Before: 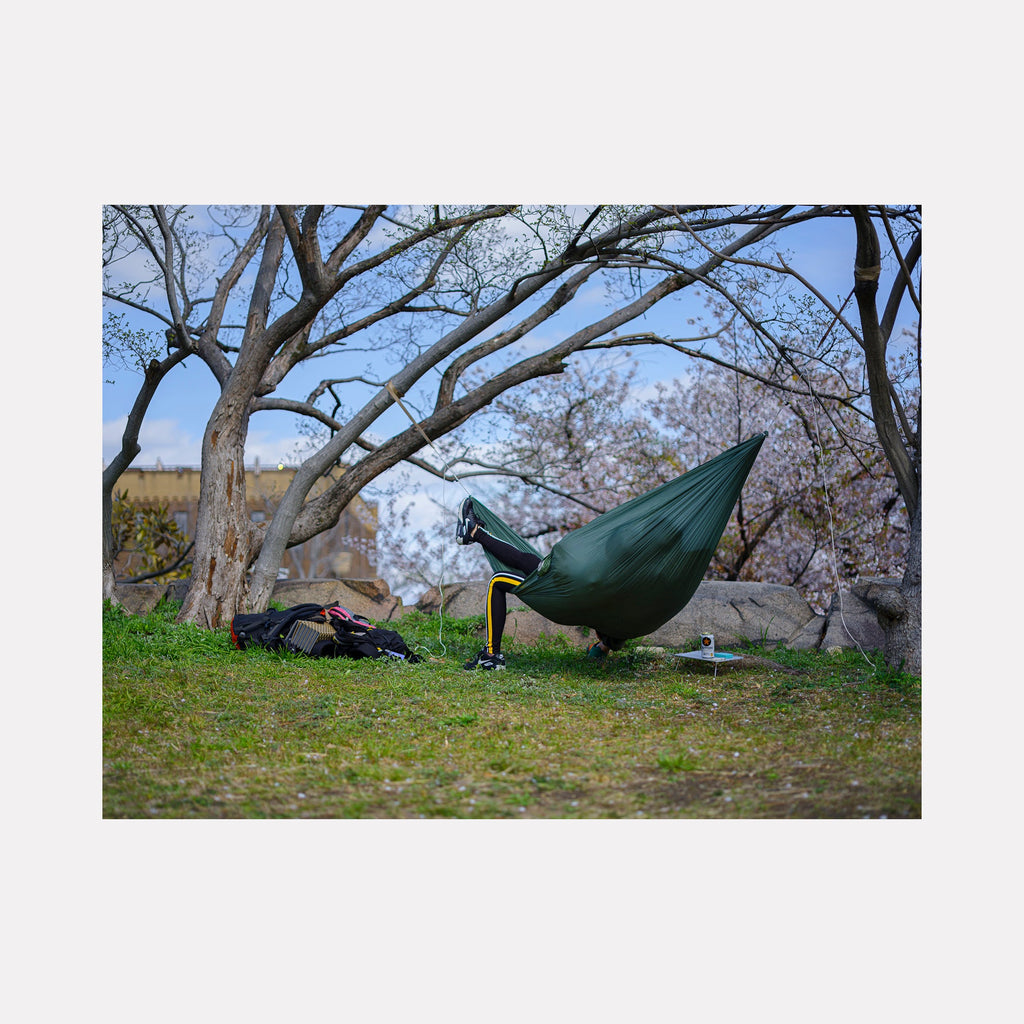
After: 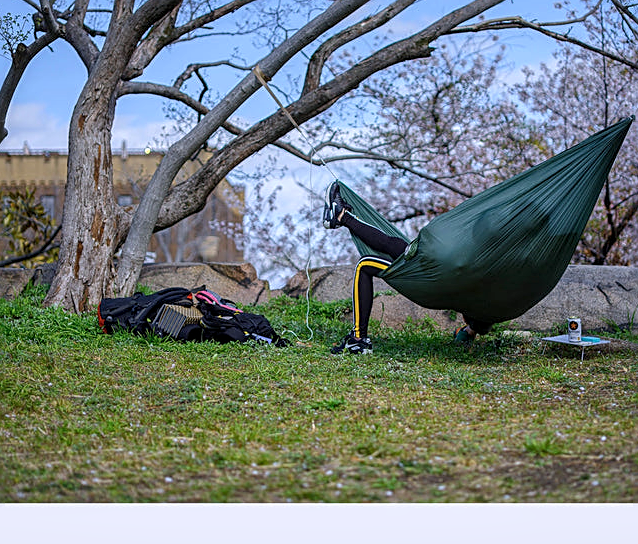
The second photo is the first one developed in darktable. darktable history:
crop: left 13.037%, top 30.892%, right 24.576%, bottom 15.941%
color calibration: illuminant as shot in camera, x 0.358, y 0.373, temperature 4628.91 K
local contrast: on, module defaults
sharpen: on, module defaults
shadows and highlights: shadows 32.14, highlights -32.51, soften with gaussian
